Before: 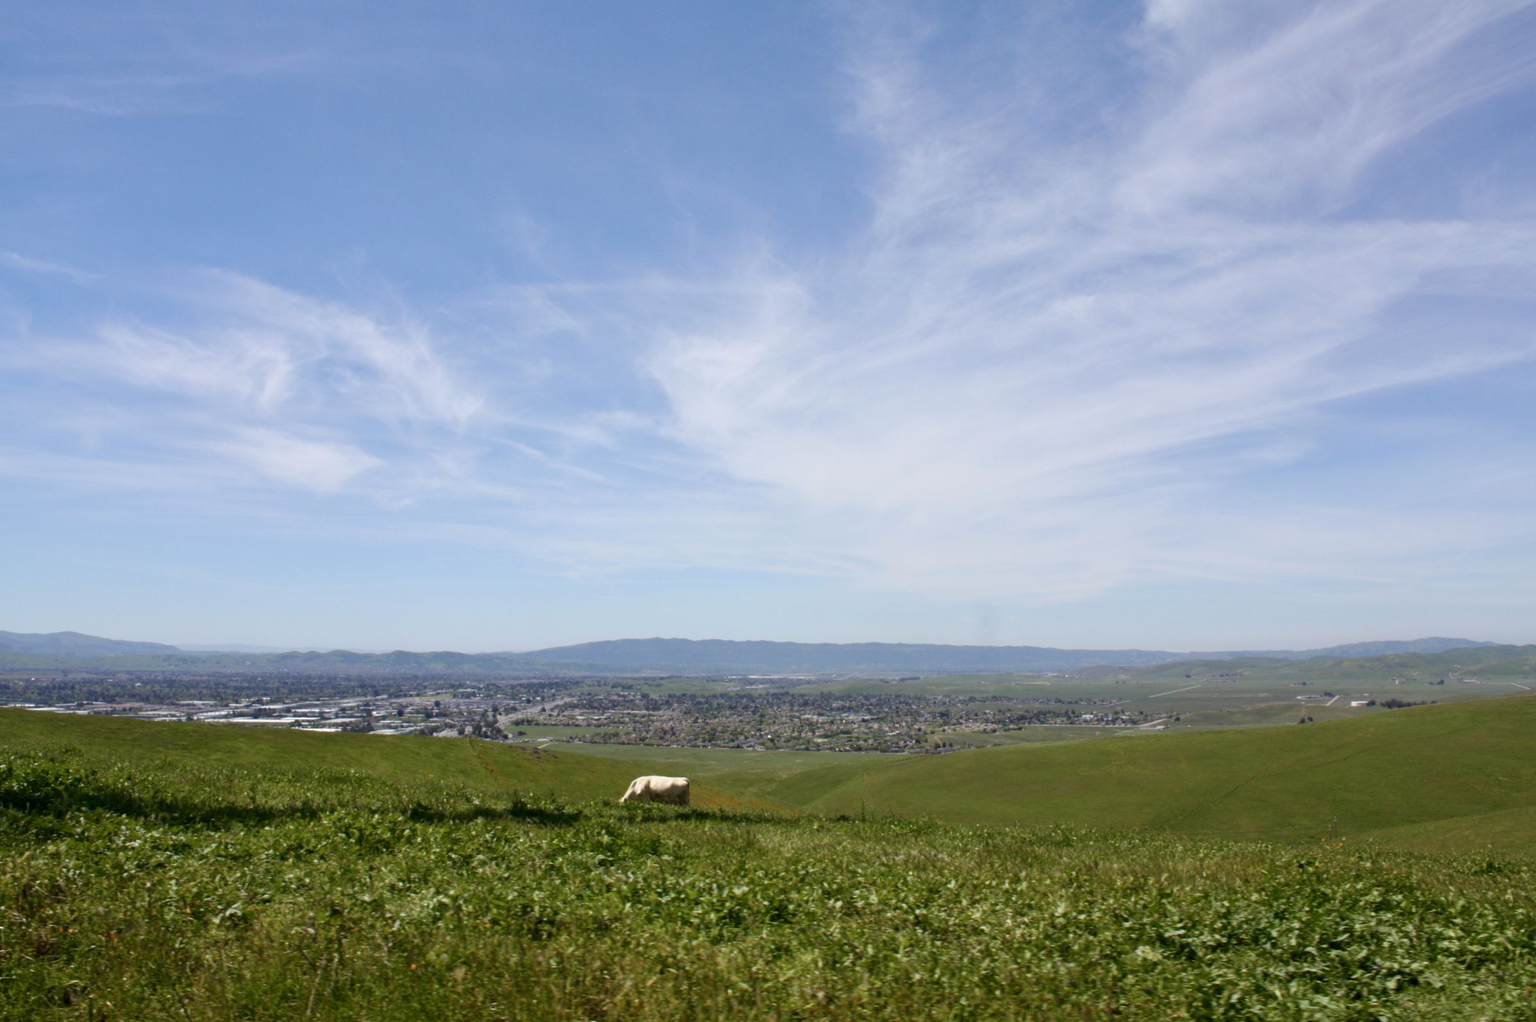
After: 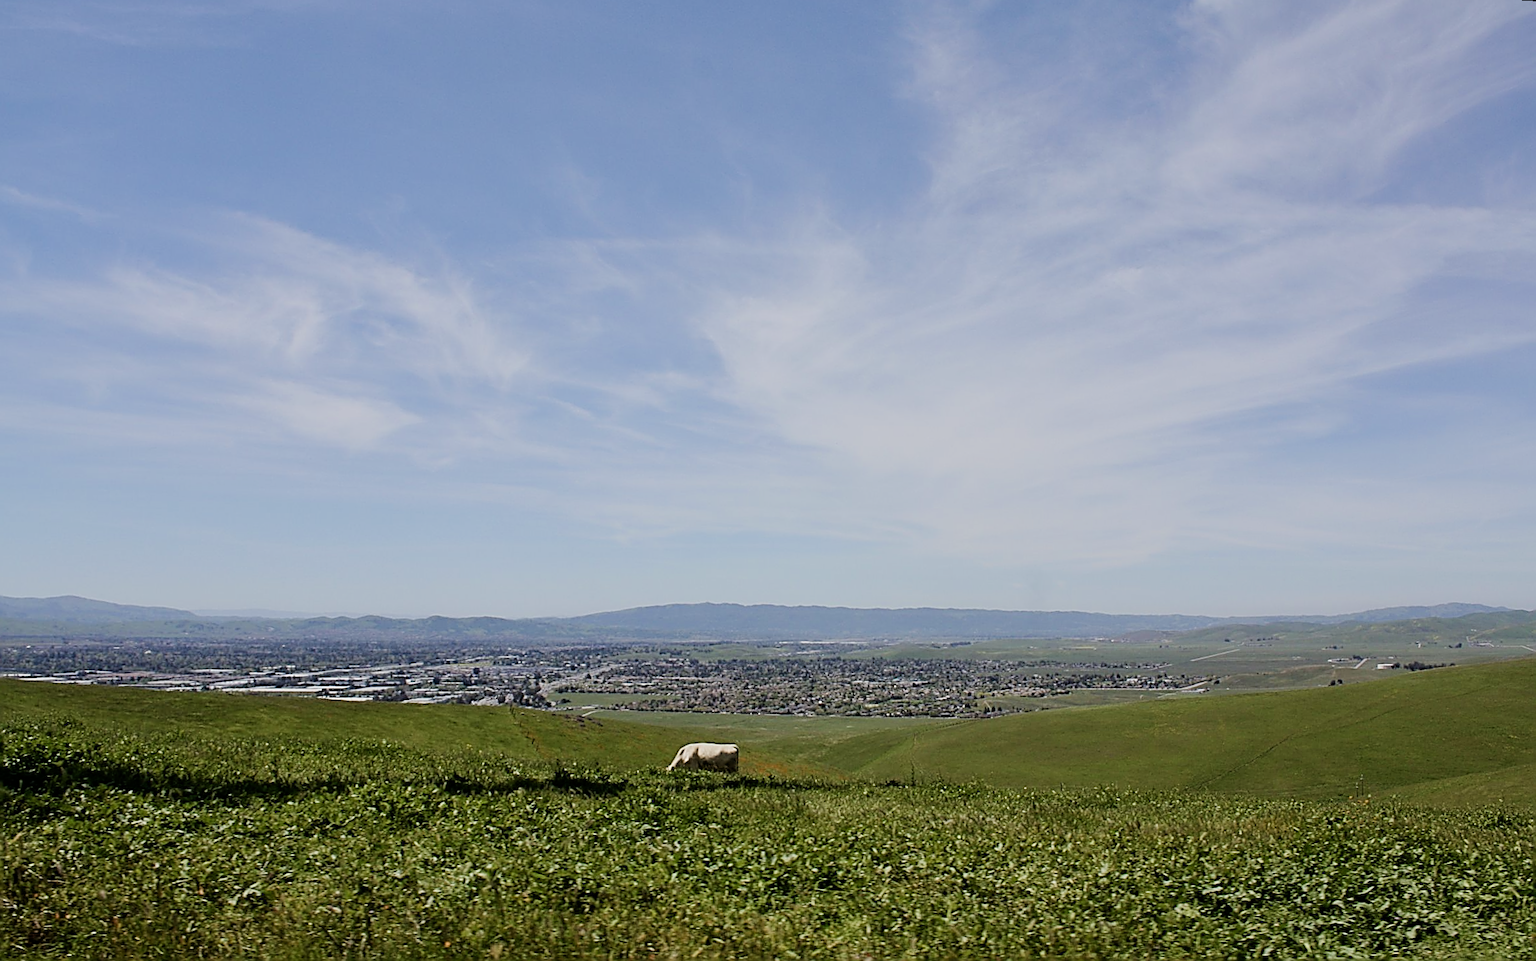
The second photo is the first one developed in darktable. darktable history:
filmic rgb: black relative exposure -7.65 EV, white relative exposure 4.56 EV, hardness 3.61, contrast 1.05
rotate and perspective: rotation 0.679°, lens shift (horizontal) 0.136, crop left 0.009, crop right 0.991, crop top 0.078, crop bottom 0.95
sharpen: amount 1.861
